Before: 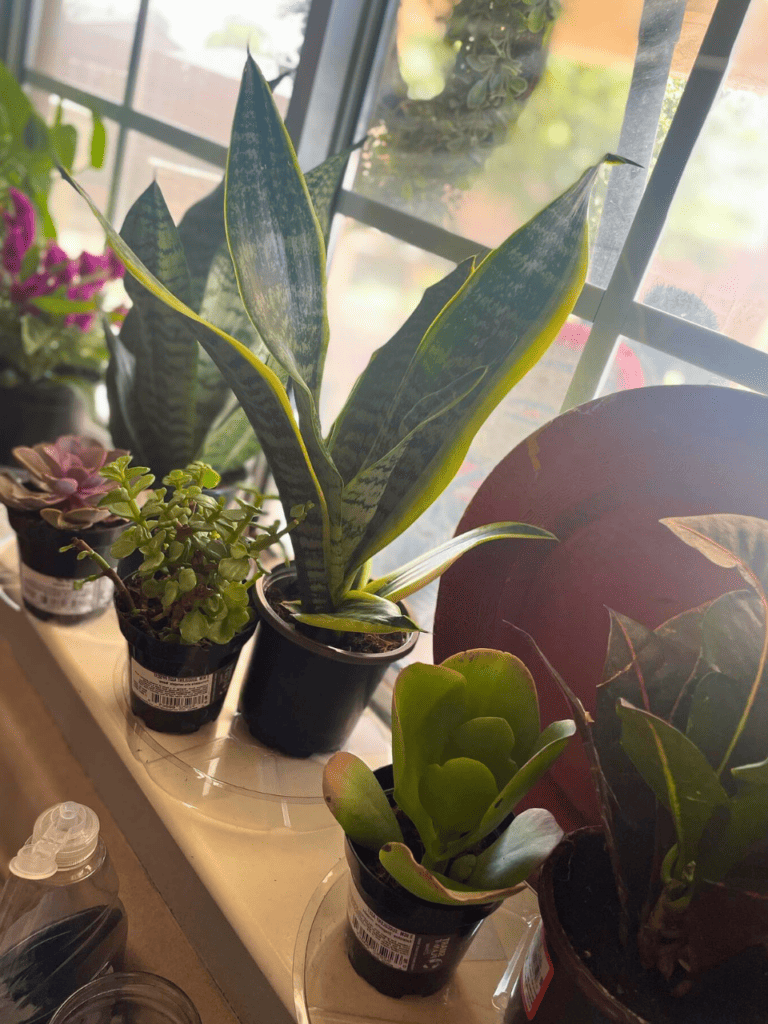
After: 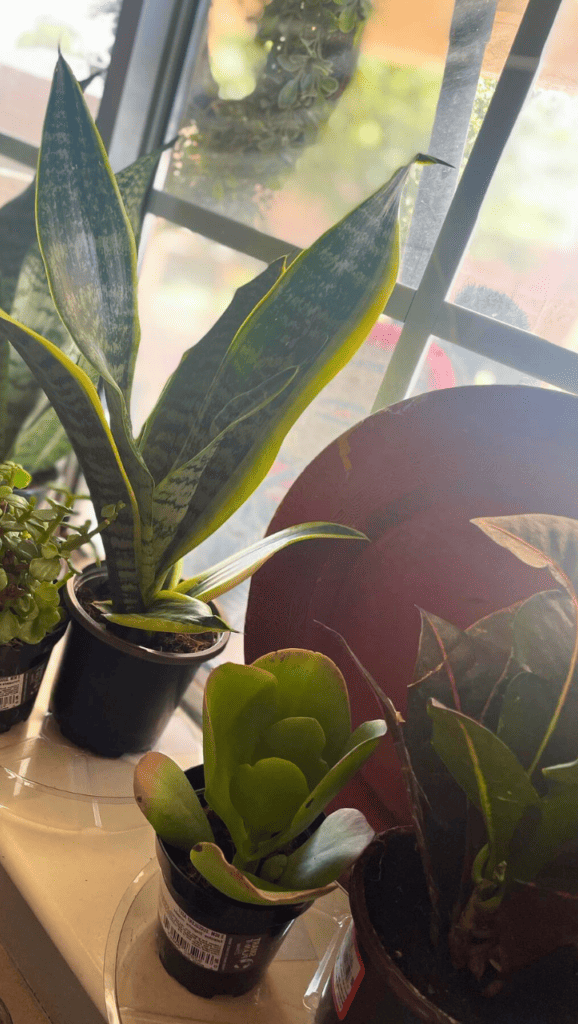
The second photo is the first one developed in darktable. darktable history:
crop and rotate: left 24.673%
